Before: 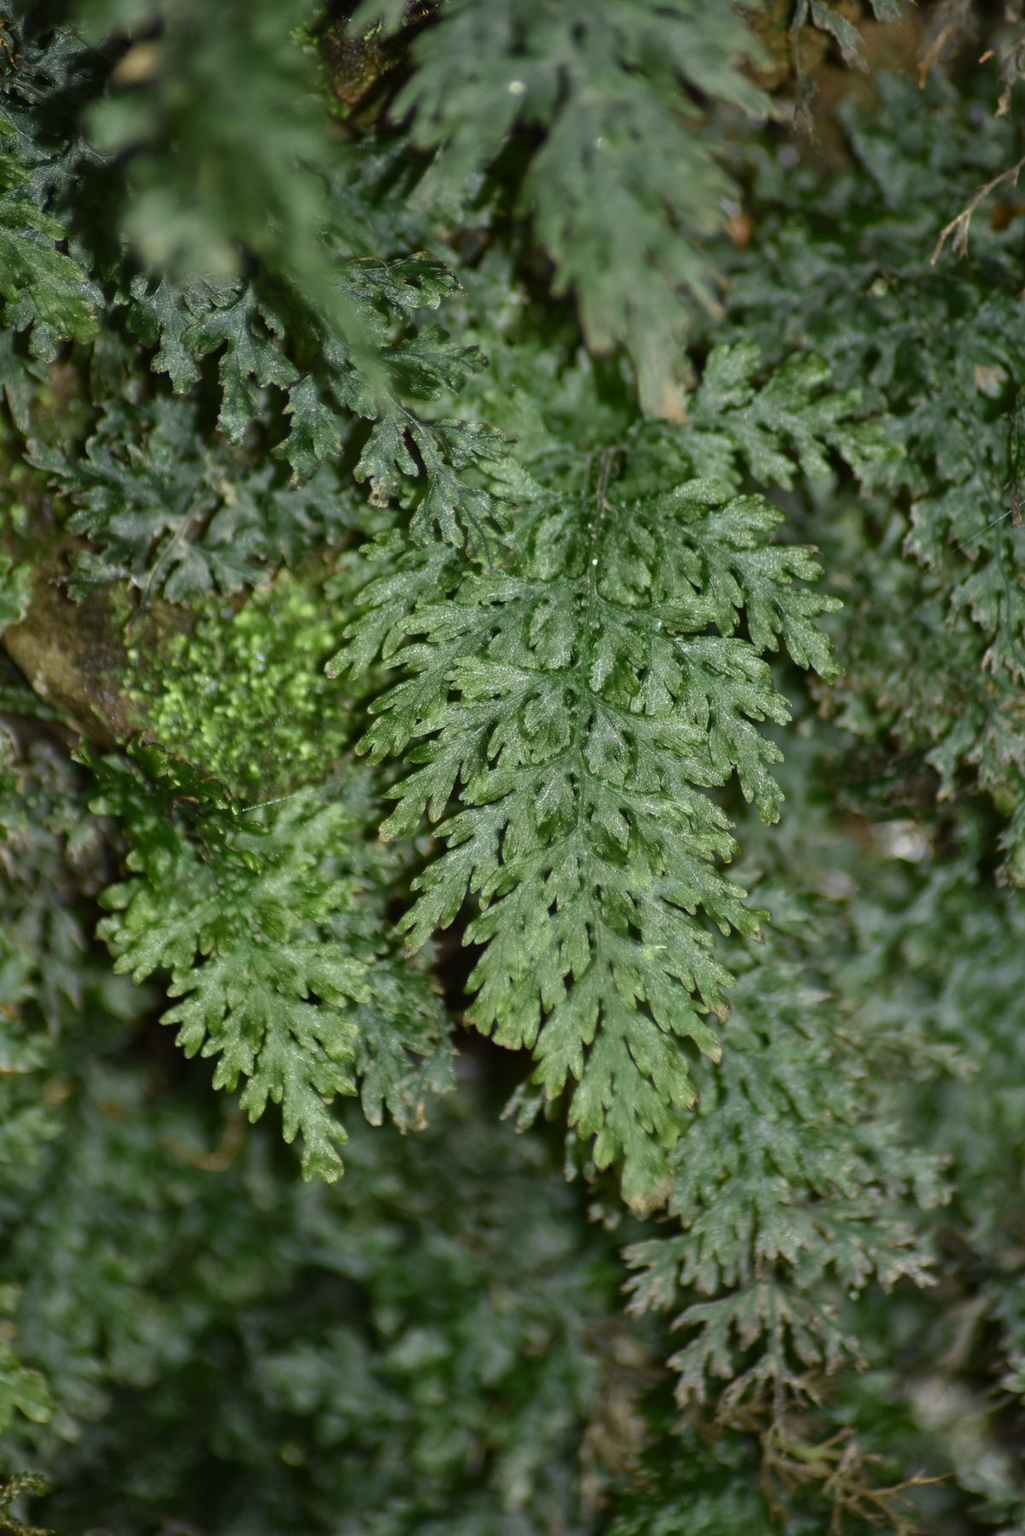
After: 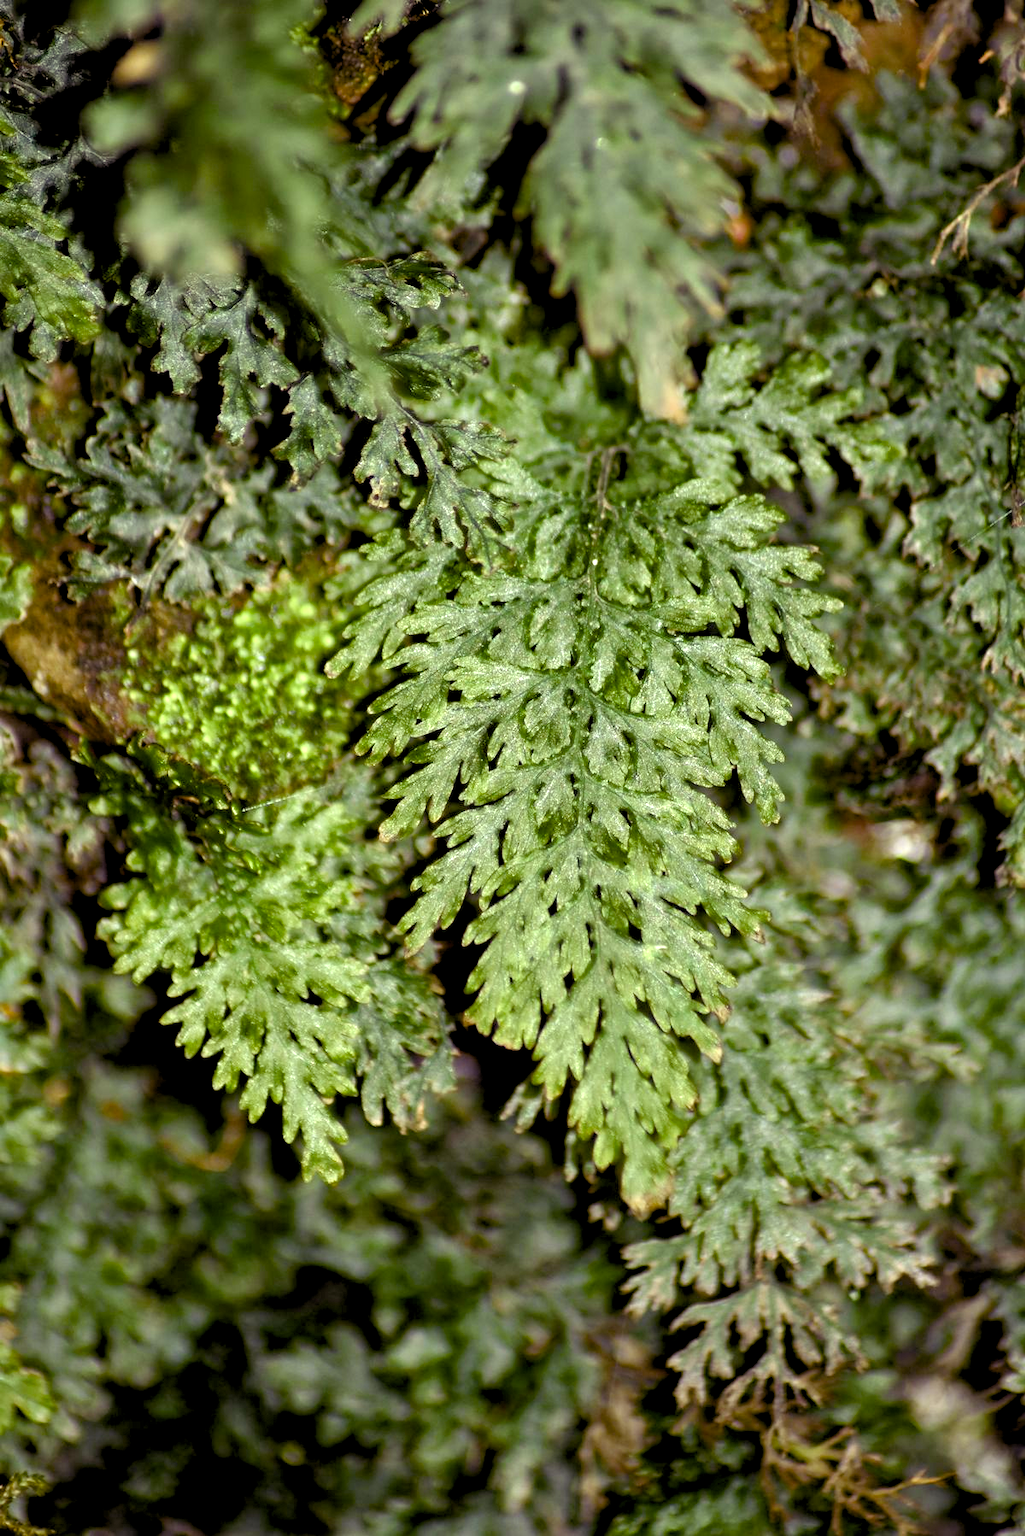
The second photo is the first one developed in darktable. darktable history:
exposure: exposure 0.6 EV, compensate highlight preservation false
rgb levels: levels [[0.01, 0.419, 0.839], [0, 0.5, 1], [0, 0.5, 1]]
color balance rgb: shadows lift › luminance -21.66%, shadows lift › chroma 8.98%, shadows lift › hue 283.37°, power › chroma 1.05%, power › hue 25.59°, highlights gain › luminance 6.08%, highlights gain › chroma 2.55%, highlights gain › hue 90°, global offset › luminance -0.87%, perceptual saturation grading › global saturation 25%, perceptual saturation grading › highlights -28.39%, perceptual saturation grading › shadows 33.98%
